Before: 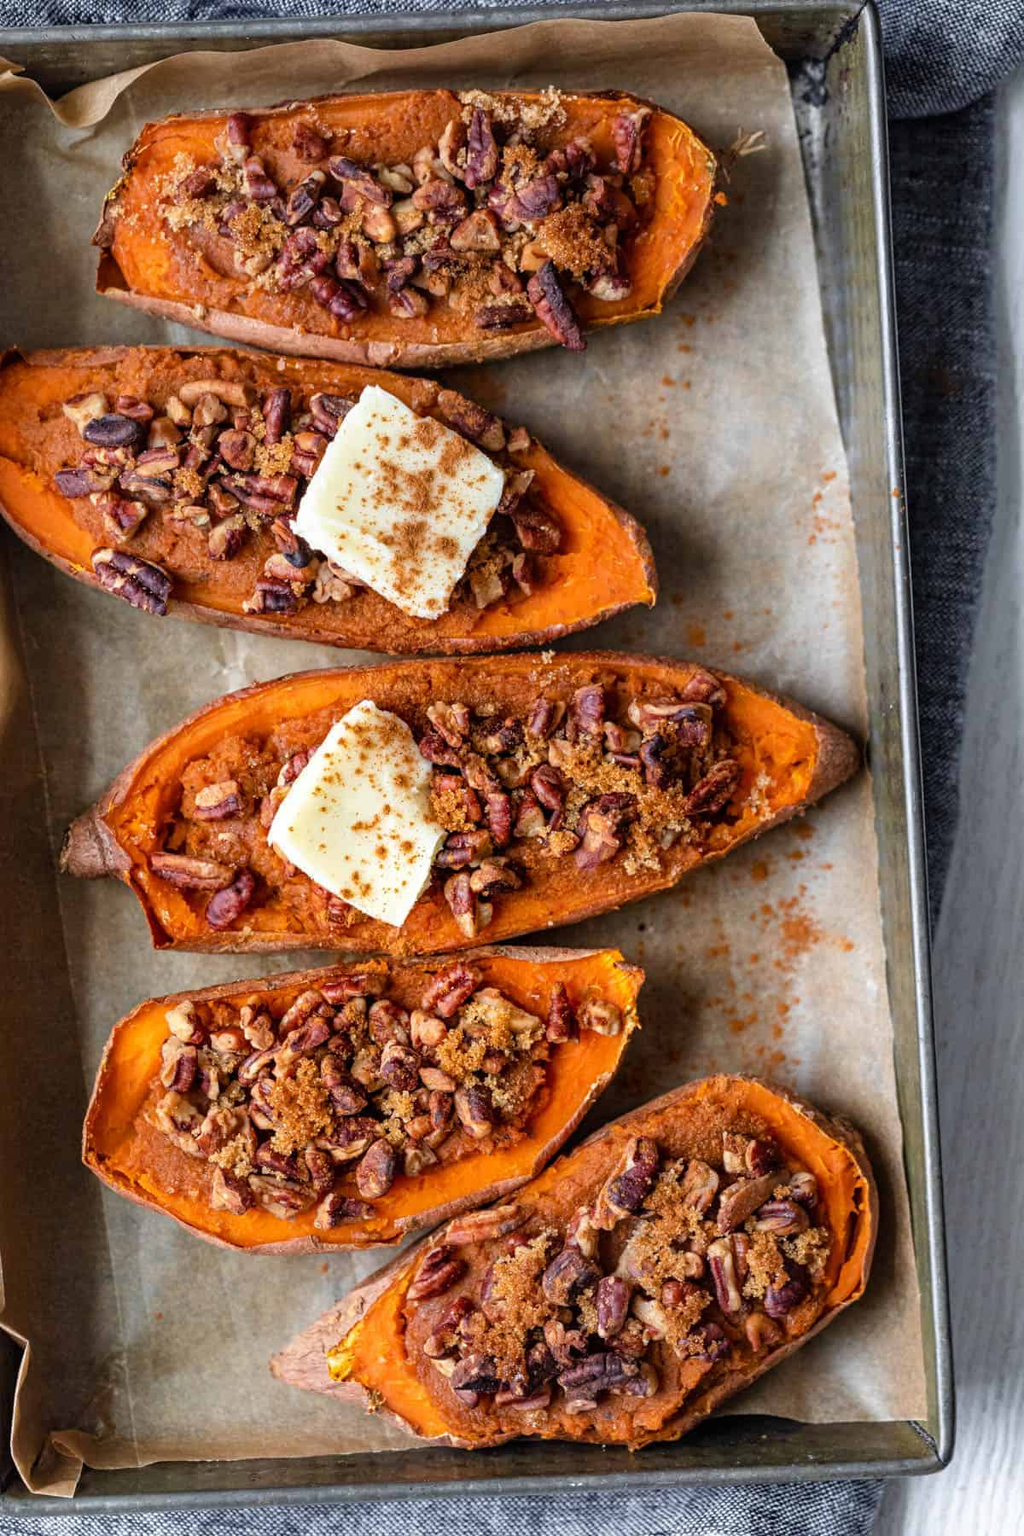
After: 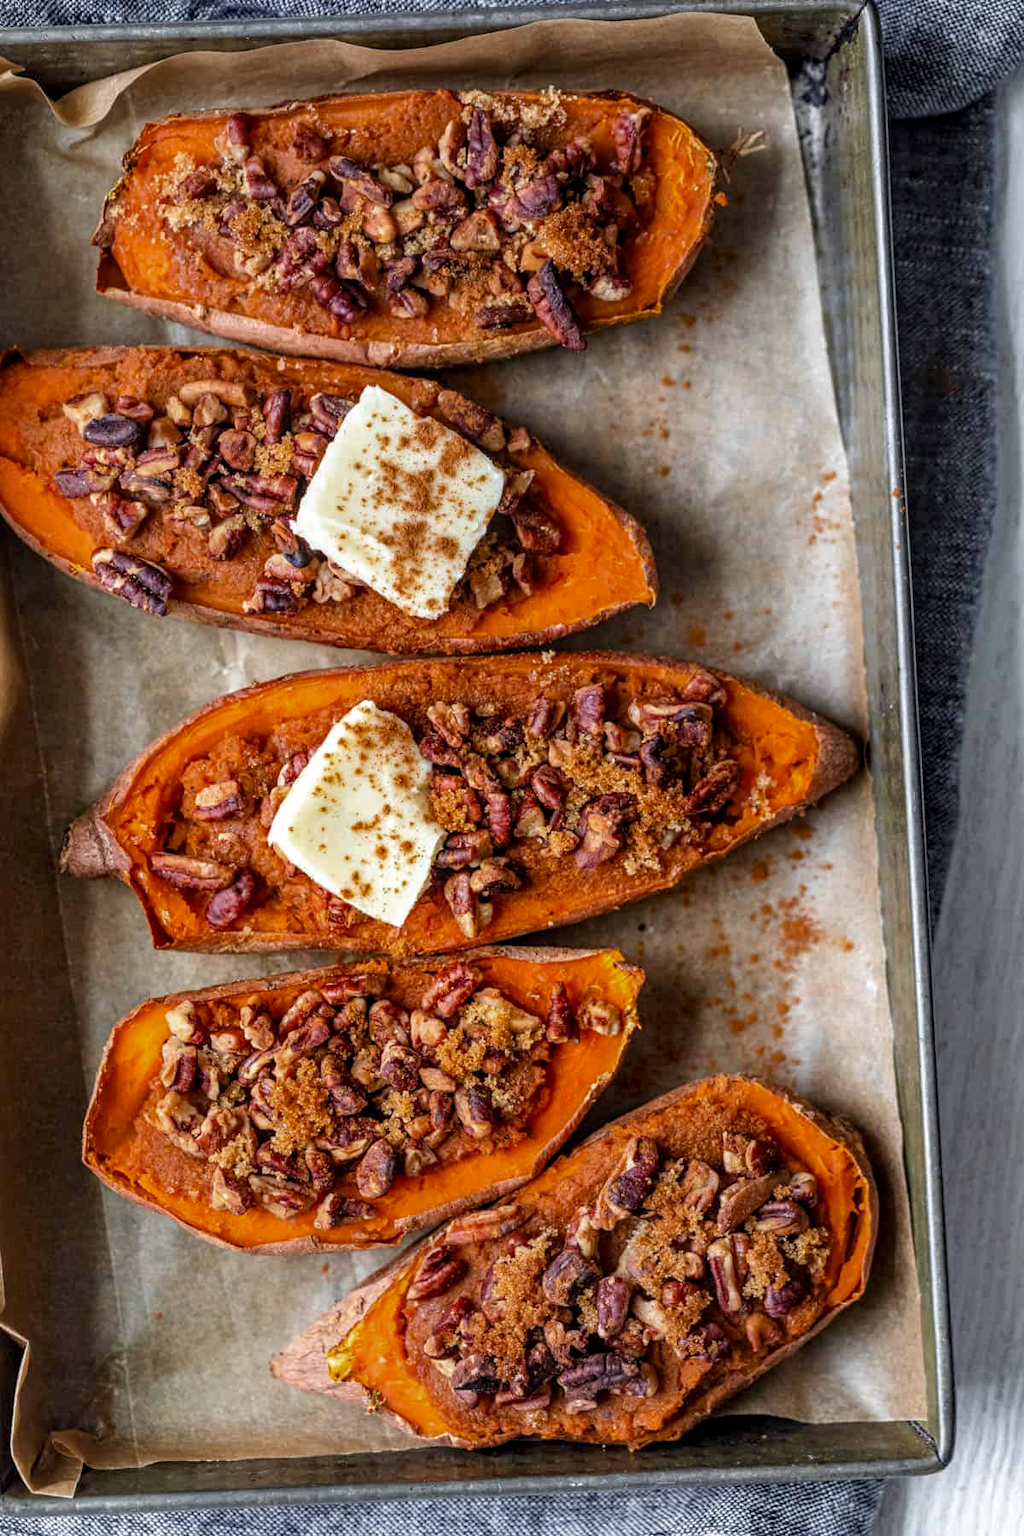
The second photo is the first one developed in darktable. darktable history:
color zones: curves: ch0 [(0, 0.444) (0.143, 0.442) (0.286, 0.441) (0.429, 0.441) (0.571, 0.441) (0.714, 0.441) (0.857, 0.442) (1, 0.444)]
local contrast: on, module defaults
color correction: highlights b* 0.019
